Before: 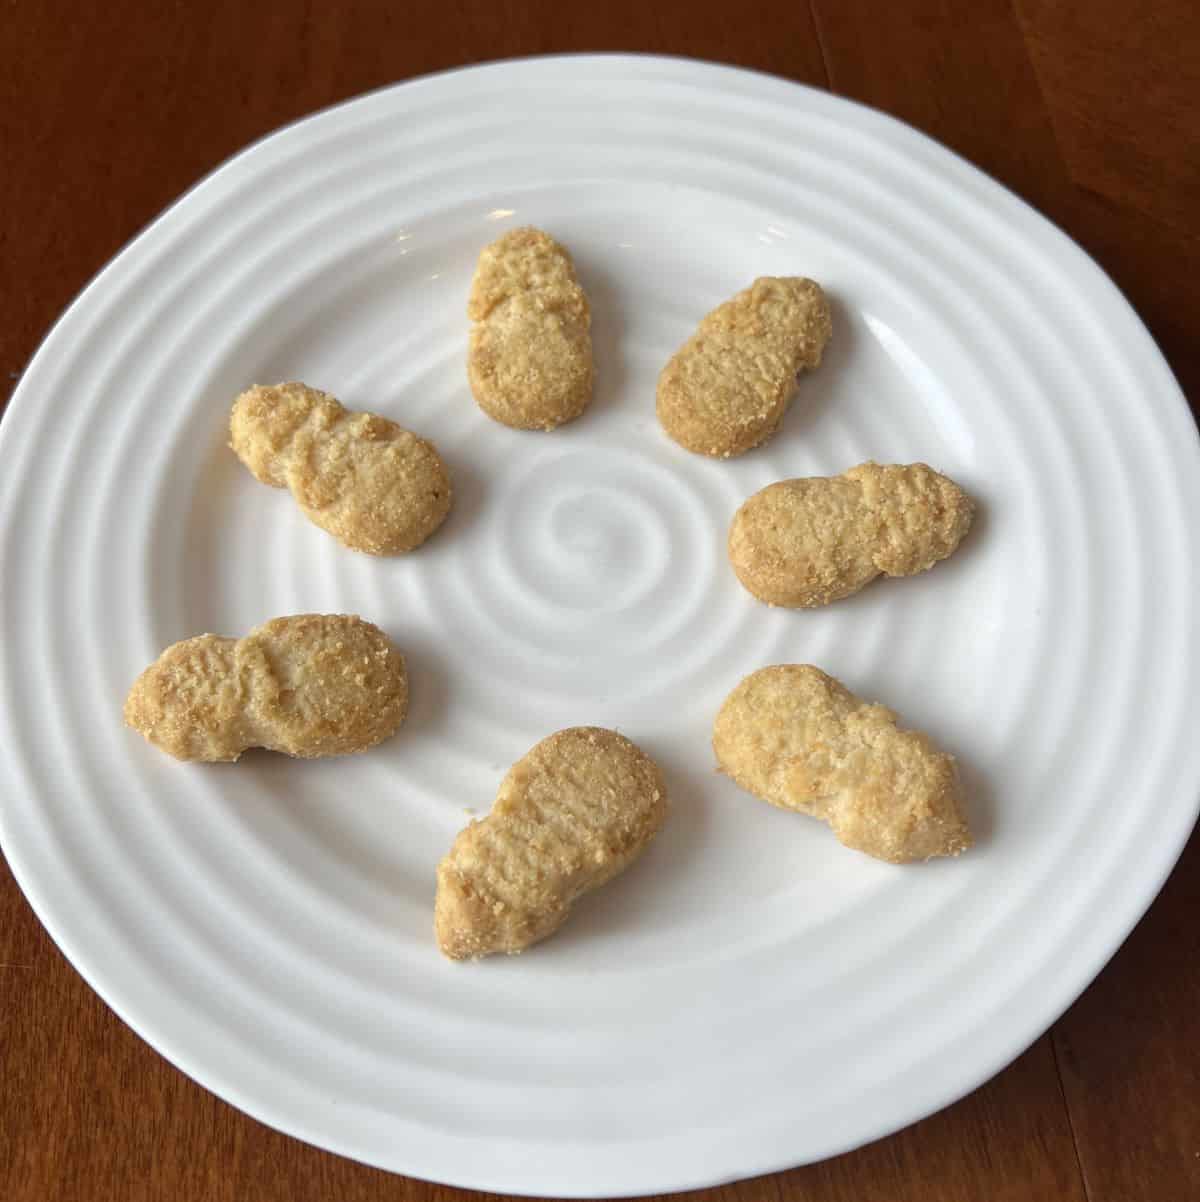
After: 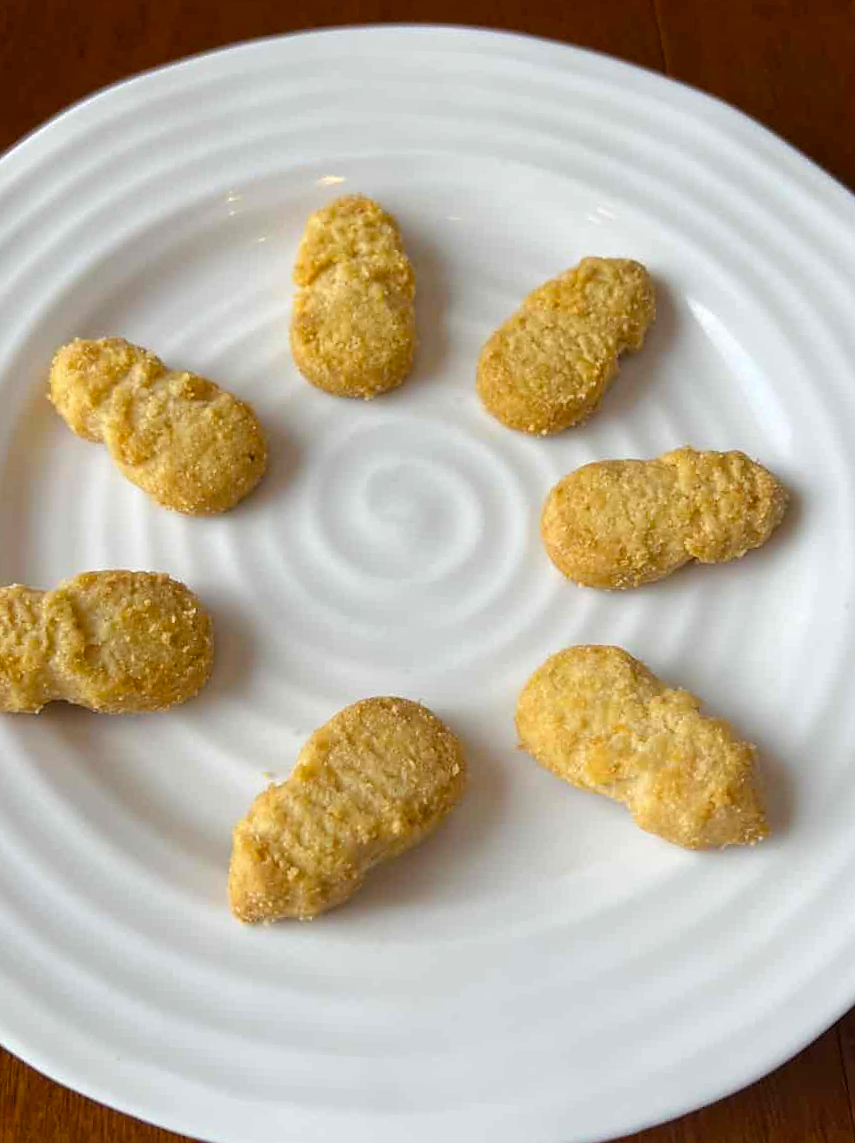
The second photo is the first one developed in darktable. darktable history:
crop and rotate: angle -2.98°, left 14.184%, top 0.015%, right 10.91%, bottom 0.018%
color balance rgb: shadows lift › luminance -9.571%, linear chroma grading › global chroma 8.926%, perceptual saturation grading › global saturation 30.839%
sharpen: radius 1.814, amount 0.394, threshold 1.536
